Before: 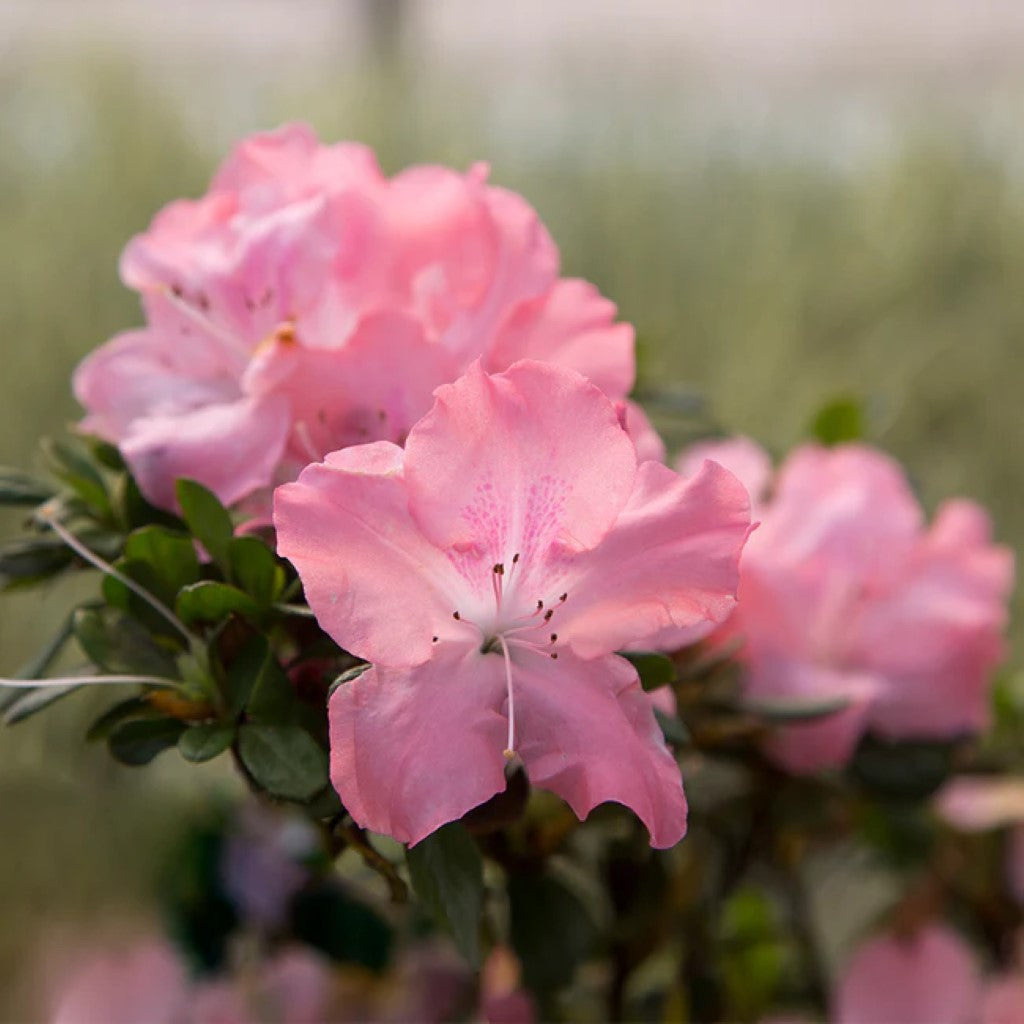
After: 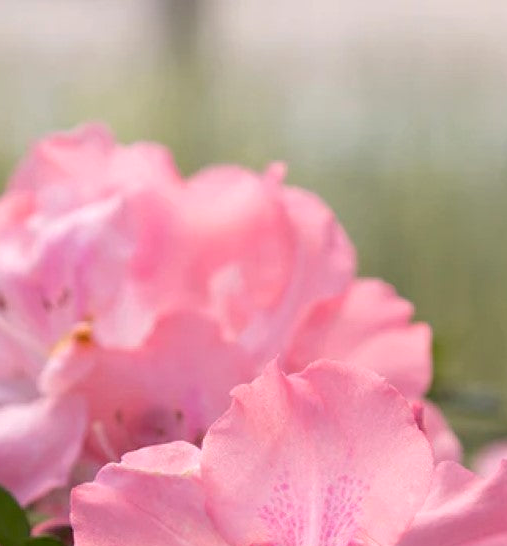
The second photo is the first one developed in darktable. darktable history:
crop: left 19.891%, right 30.577%, bottom 46.471%
exposure: black level correction 0.002, exposure 0.145 EV, compensate exposure bias true, compensate highlight preservation false
